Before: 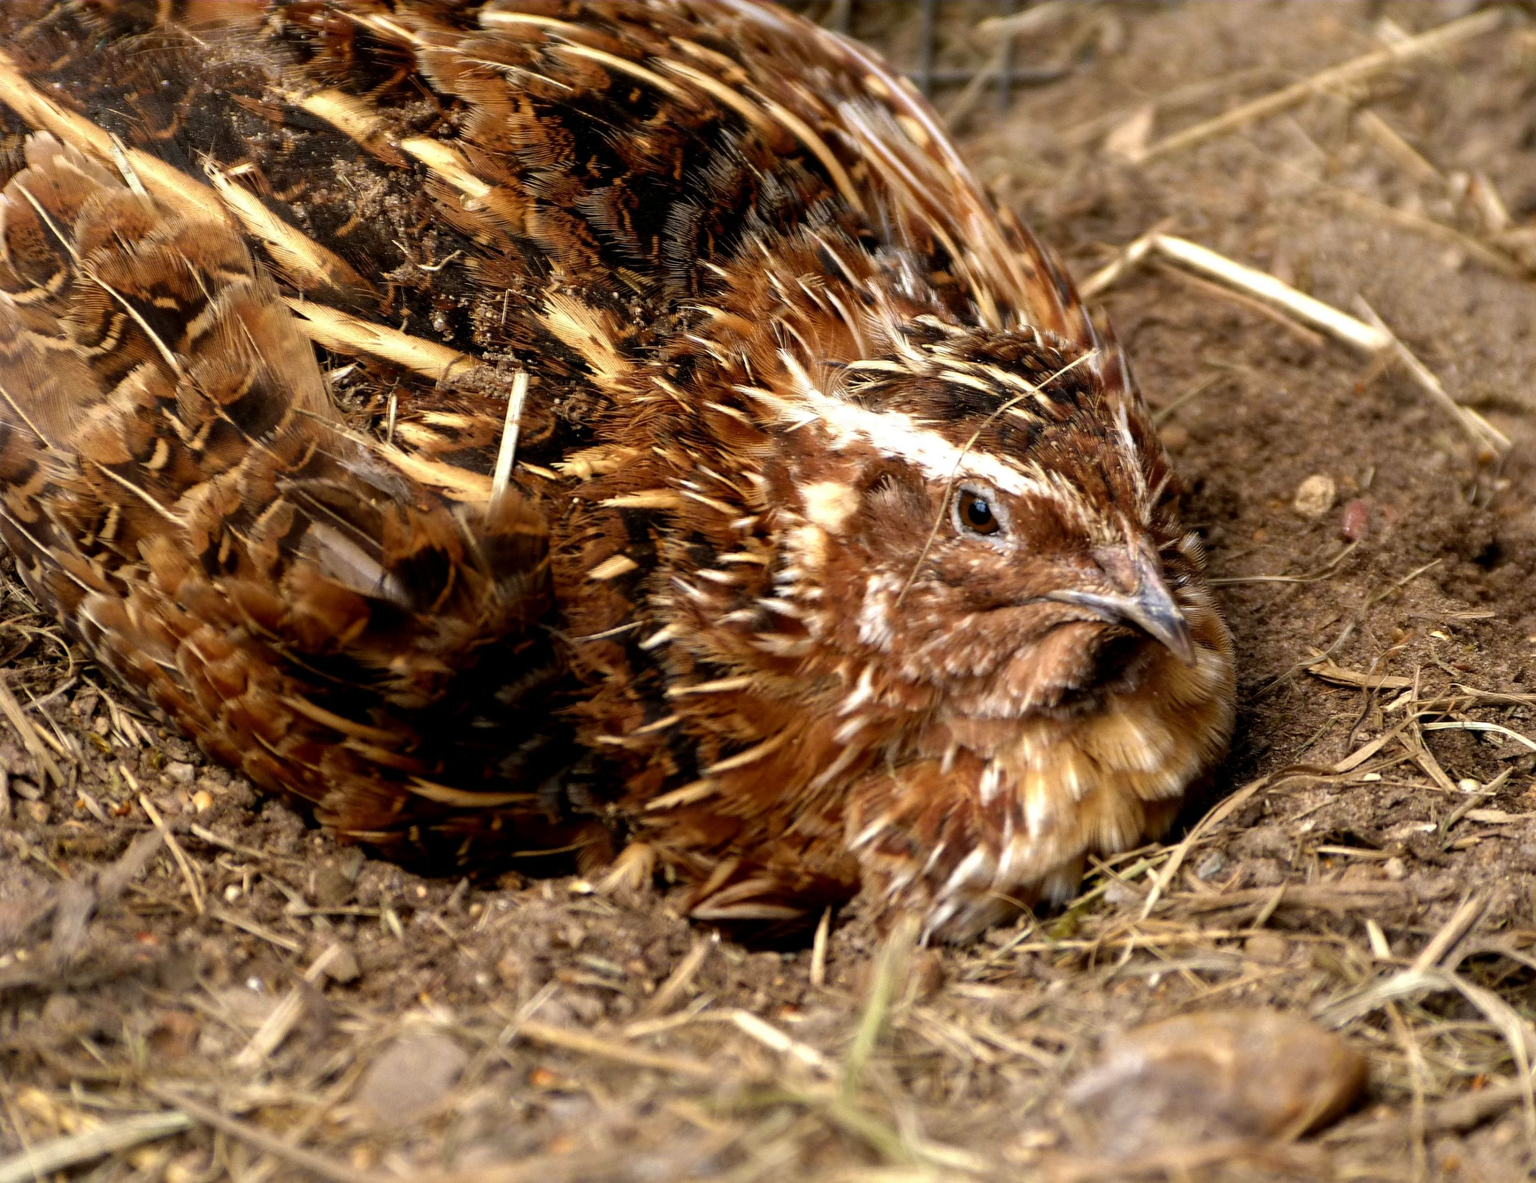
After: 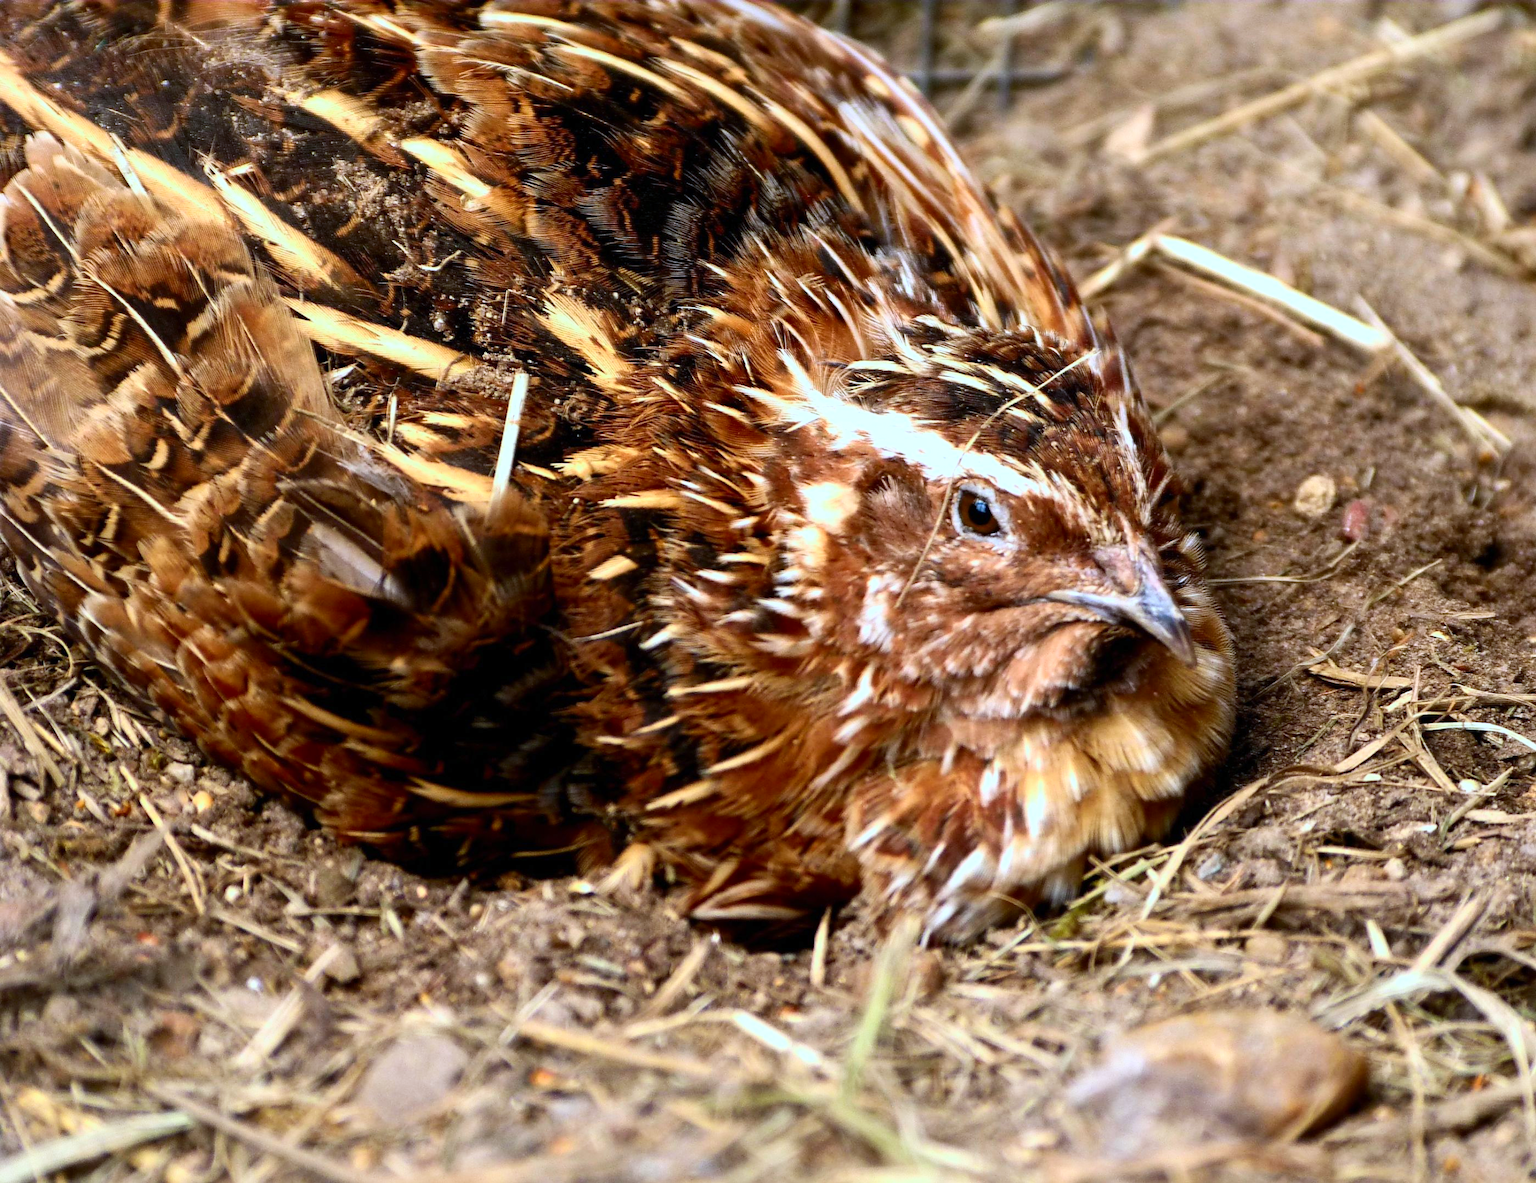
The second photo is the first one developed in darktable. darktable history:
contrast brightness saturation: contrast 0.228, brightness 0.113, saturation 0.288
color calibration: x 0.38, y 0.39, temperature 4083.94 K
